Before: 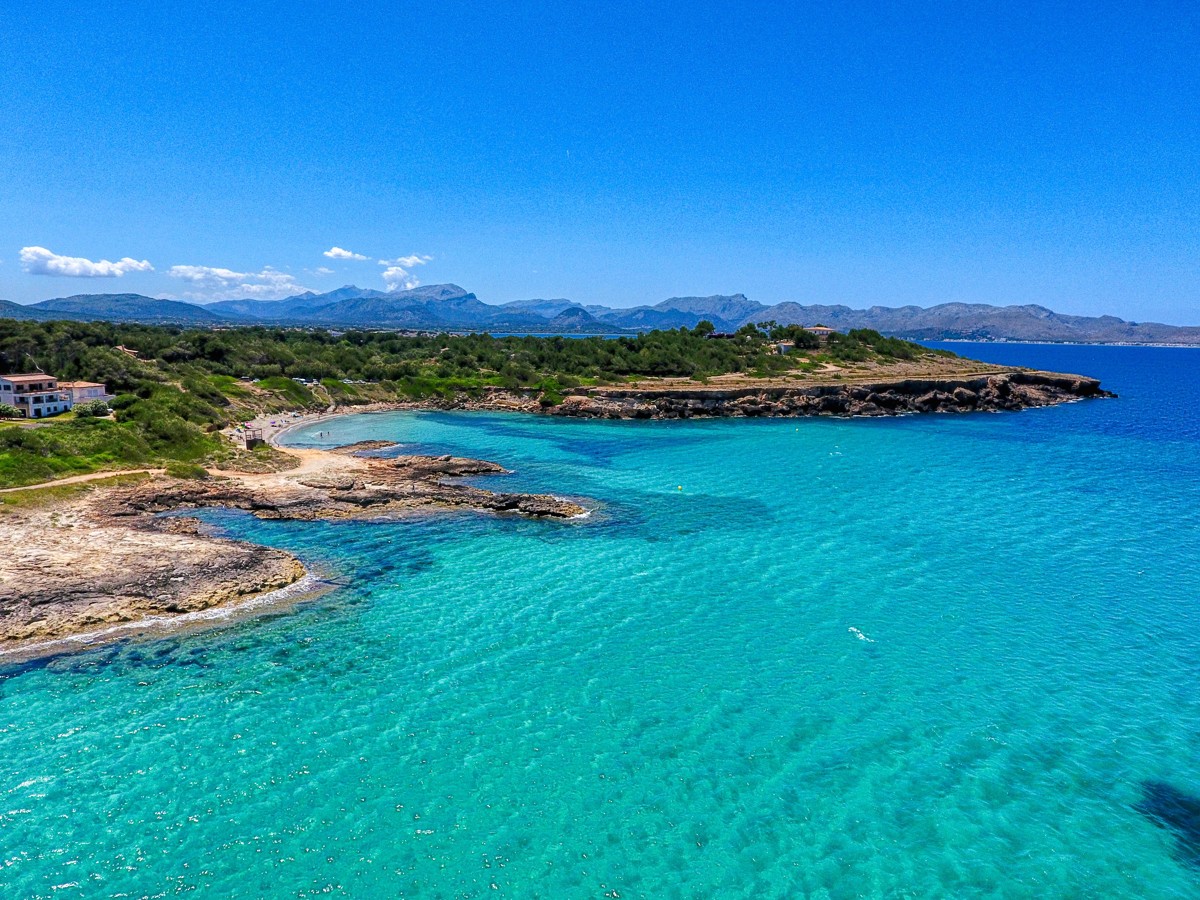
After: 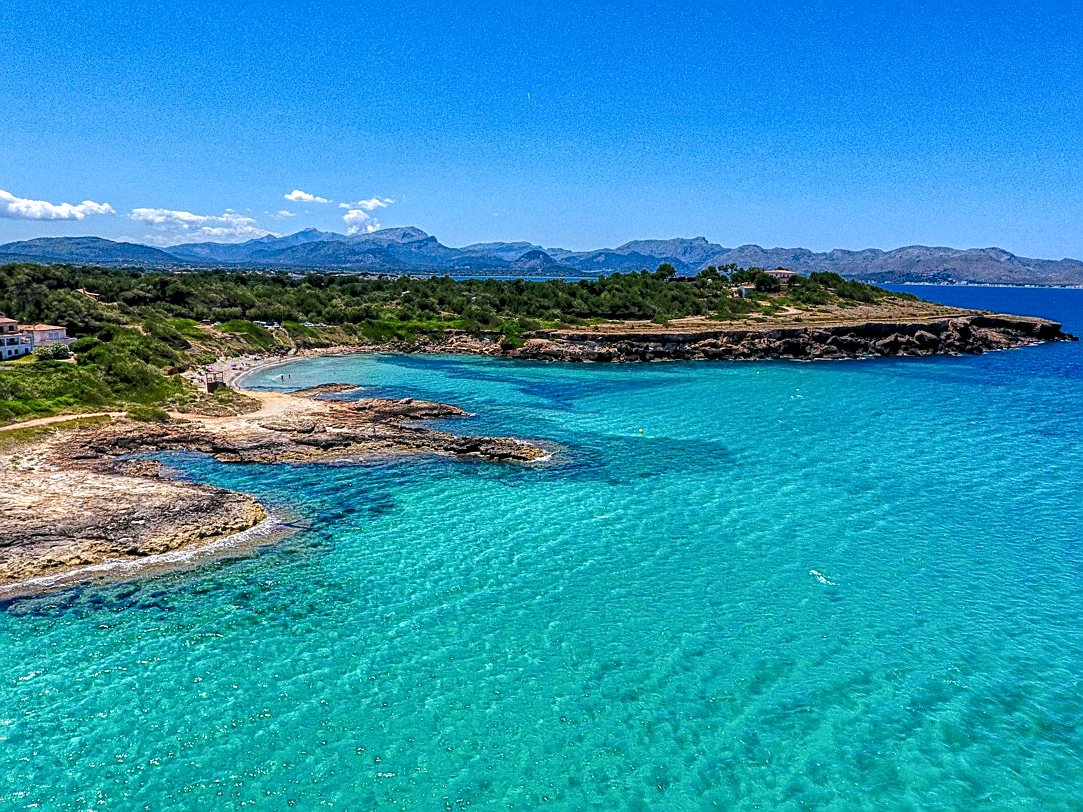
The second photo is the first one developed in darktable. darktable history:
crop: left 3.305%, top 6.436%, right 6.389%, bottom 3.258%
local contrast: detail 130%
sharpen: on, module defaults
